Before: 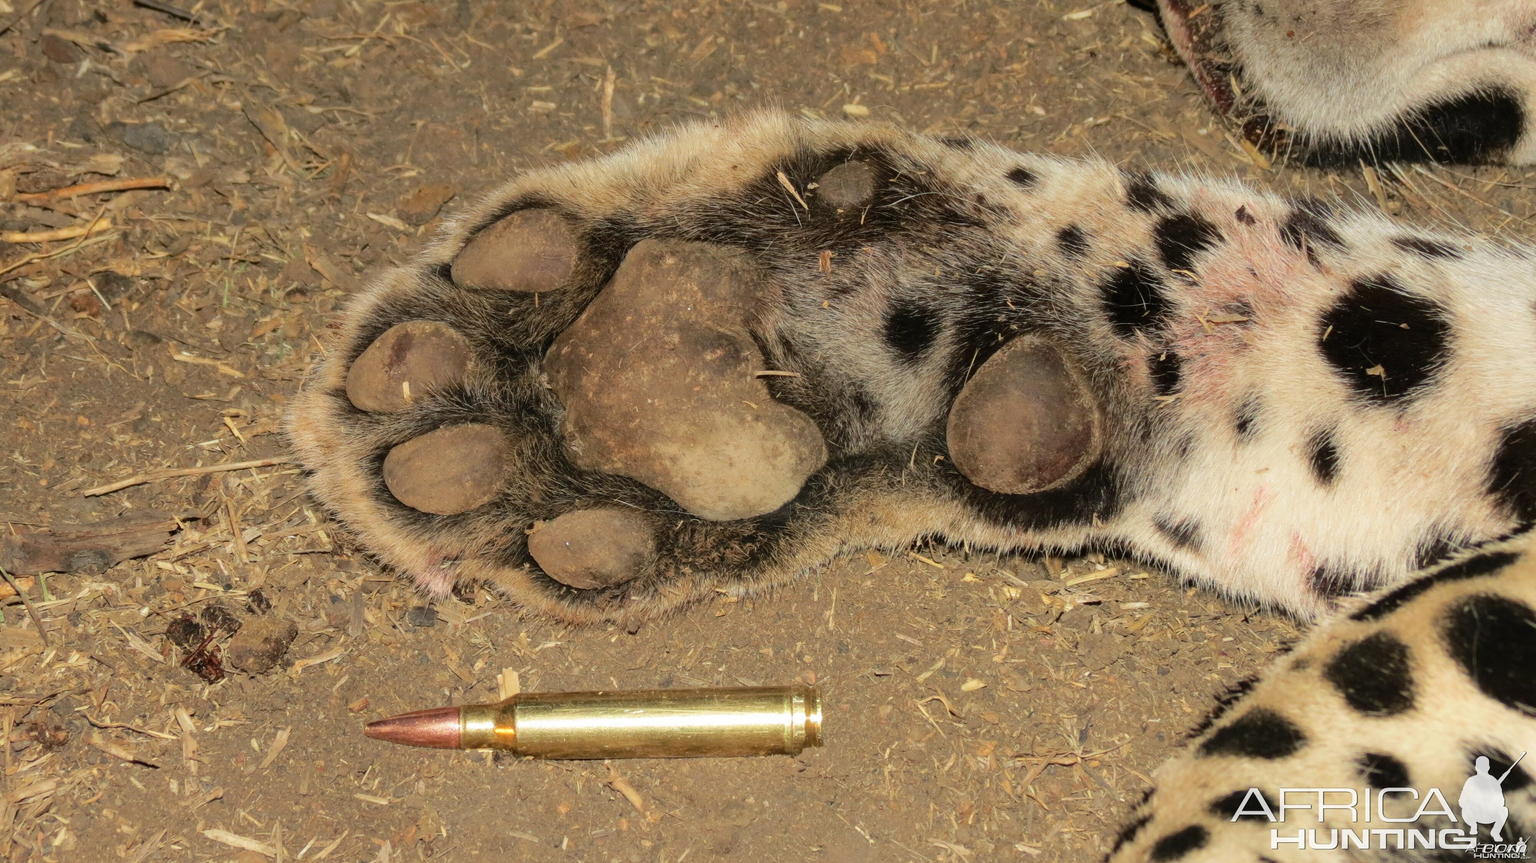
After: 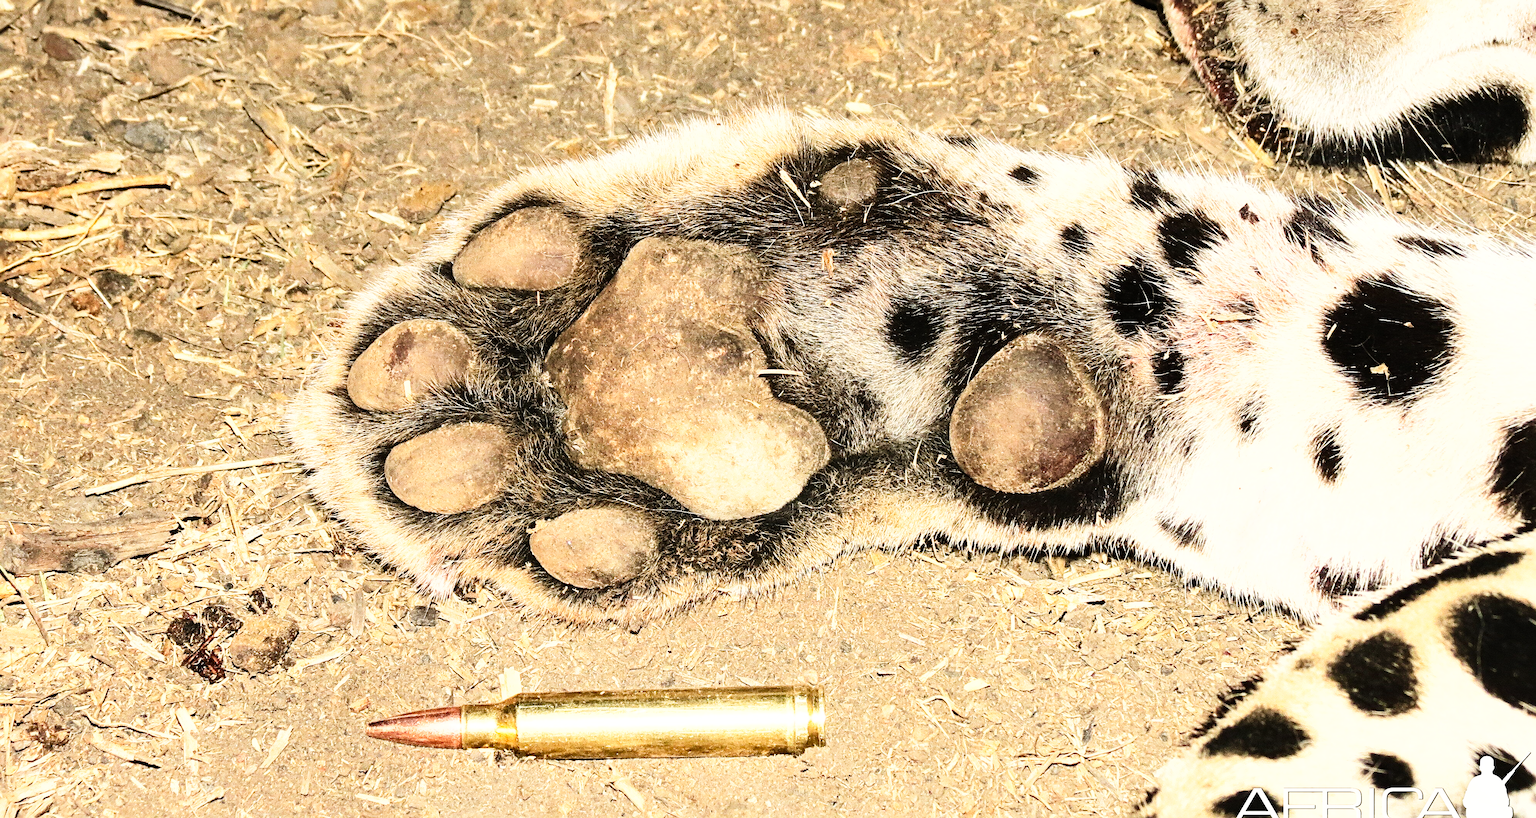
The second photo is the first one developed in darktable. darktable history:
tone curve: curves: ch0 [(0, 0.003) (0.044, 0.032) (0.12, 0.089) (0.19, 0.164) (0.269, 0.269) (0.473, 0.533) (0.595, 0.695) (0.718, 0.823) (0.855, 0.931) (1, 0.982)]; ch1 [(0, 0) (0.243, 0.245) (0.427, 0.387) (0.493, 0.481) (0.501, 0.5) (0.521, 0.528) (0.554, 0.586) (0.607, 0.655) (0.671, 0.735) (0.796, 0.85) (1, 1)]; ch2 [(0, 0) (0.249, 0.216) (0.357, 0.317) (0.448, 0.432) (0.478, 0.492) (0.498, 0.499) (0.517, 0.519) (0.537, 0.57) (0.569, 0.623) (0.61, 0.663) (0.706, 0.75) (0.808, 0.809) (0.991, 0.968)], preserve colors none
shadows and highlights: shadows 51.99, highlights -28.45, soften with gaussian
crop: top 0.342%, right 0.261%, bottom 5.075%
exposure: black level correction 0, exposure 0.704 EV, compensate highlight preservation false
tone equalizer: -8 EV -0.713 EV, -7 EV -0.706 EV, -6 EV -0.591 EV, -5 EV -0.361 EV, -3 EV 0.397 EV, -2 EV 0.6 EV, -1 EV 0.686 EV, +0 EV 0.726 EV, edges refinement/feathering 500, mask exposure compensation -1.57 EV, preserve details no
sharpen: radius 3.981
